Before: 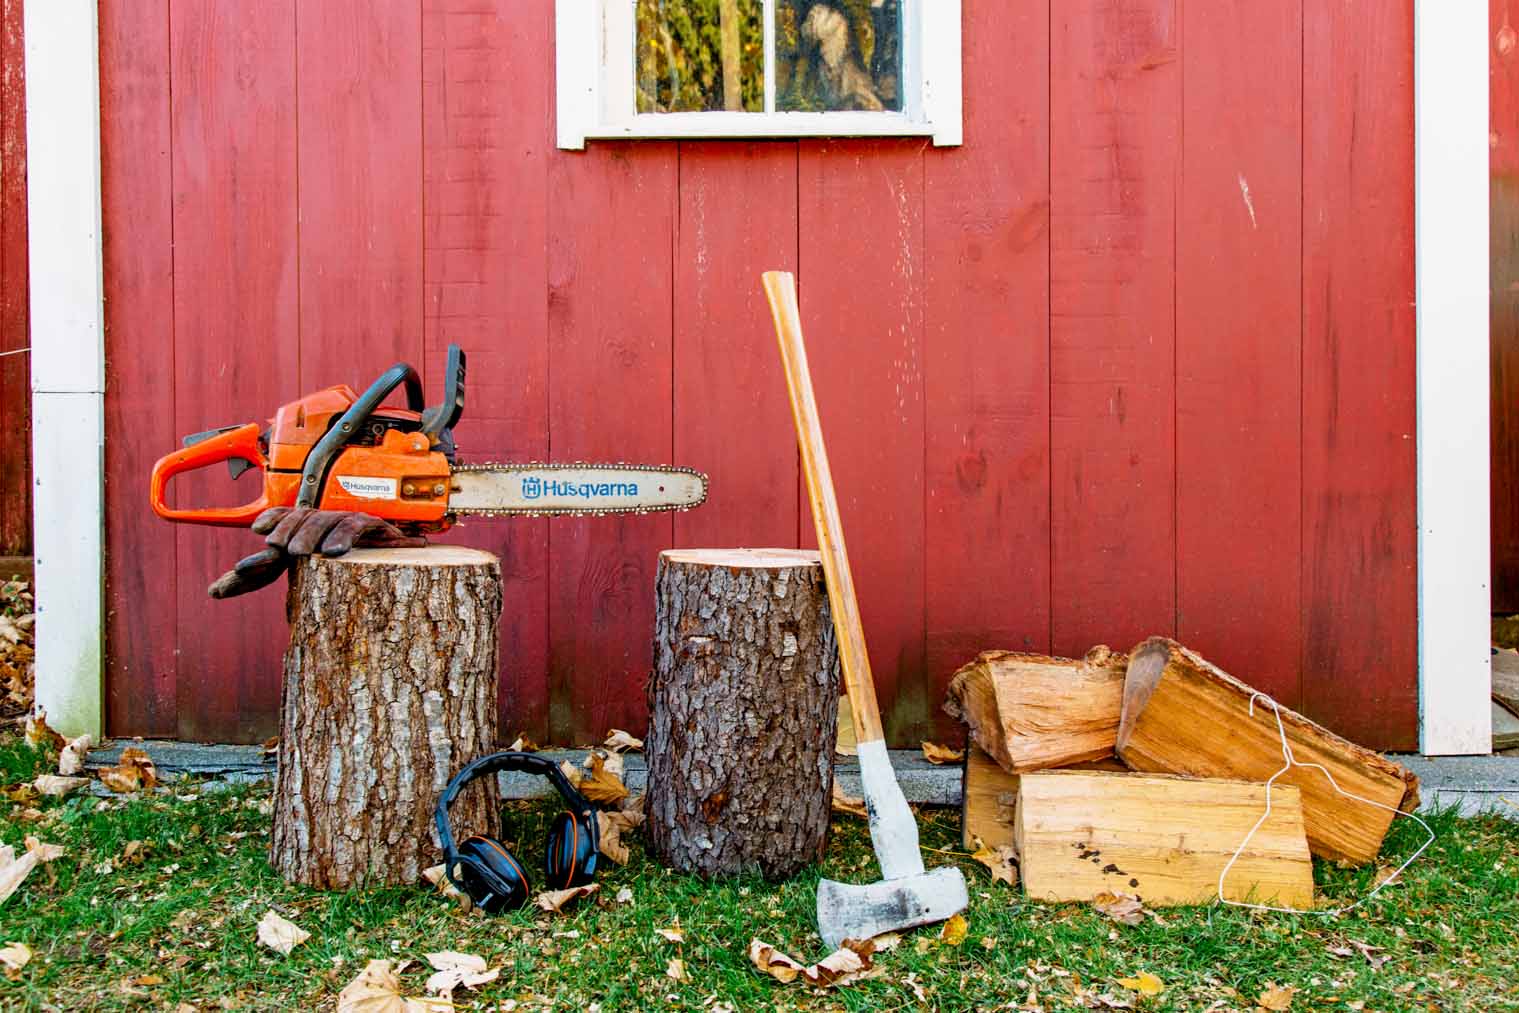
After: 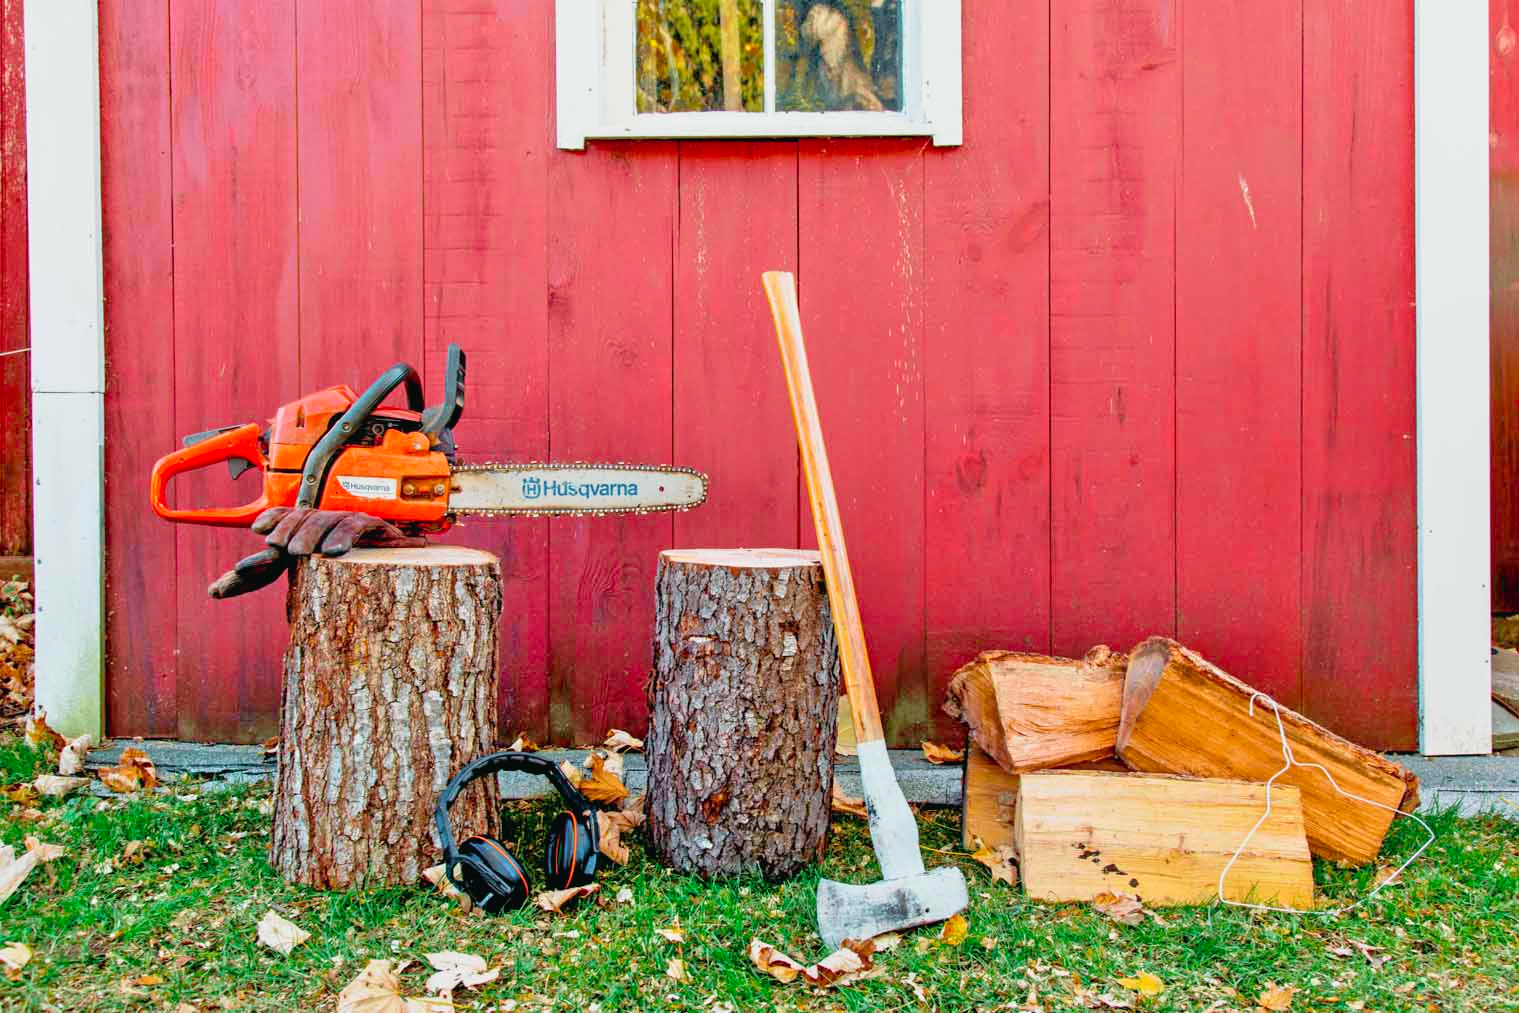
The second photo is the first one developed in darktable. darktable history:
contrast brightness saturation: contrast -0.081, brightness -0.035, saturation -0.115
tone curve: curves: ch0 [(0, 0.003) (0.056, 0.041) (0.211, 0.187) (0.482, 0.519) (0.836, 0.864) (0.997, 0.984)]; ch1 [(0, 0) (0.276, 0.206) (0.393, 0.364) (0.482, 0.471) (0.506, 0.5) (0.523, 0.523) (0.572, 0.604) (0.635, 0.665) (0.695, 0.759) (1, 1)]; ch2 [(0, 0) (0.438, 0.456) (0.473, 0.47) (0.503, 0.503) (0.536, 0.527) (0.562, 0.584) (0.612, 0.61) (0.679, 0.72) (1, 1)], color space Lab, independent channels, preserve colors none
tone equalizer: -7 EV 0.152 EV, -6 EV 0.637 EV, -5 EV 1.17 EV, -4 EV 1.32 EV, -3 EV 1.13 EV, -2 EV 0.6 EV, -1 EV 0.157 EV
